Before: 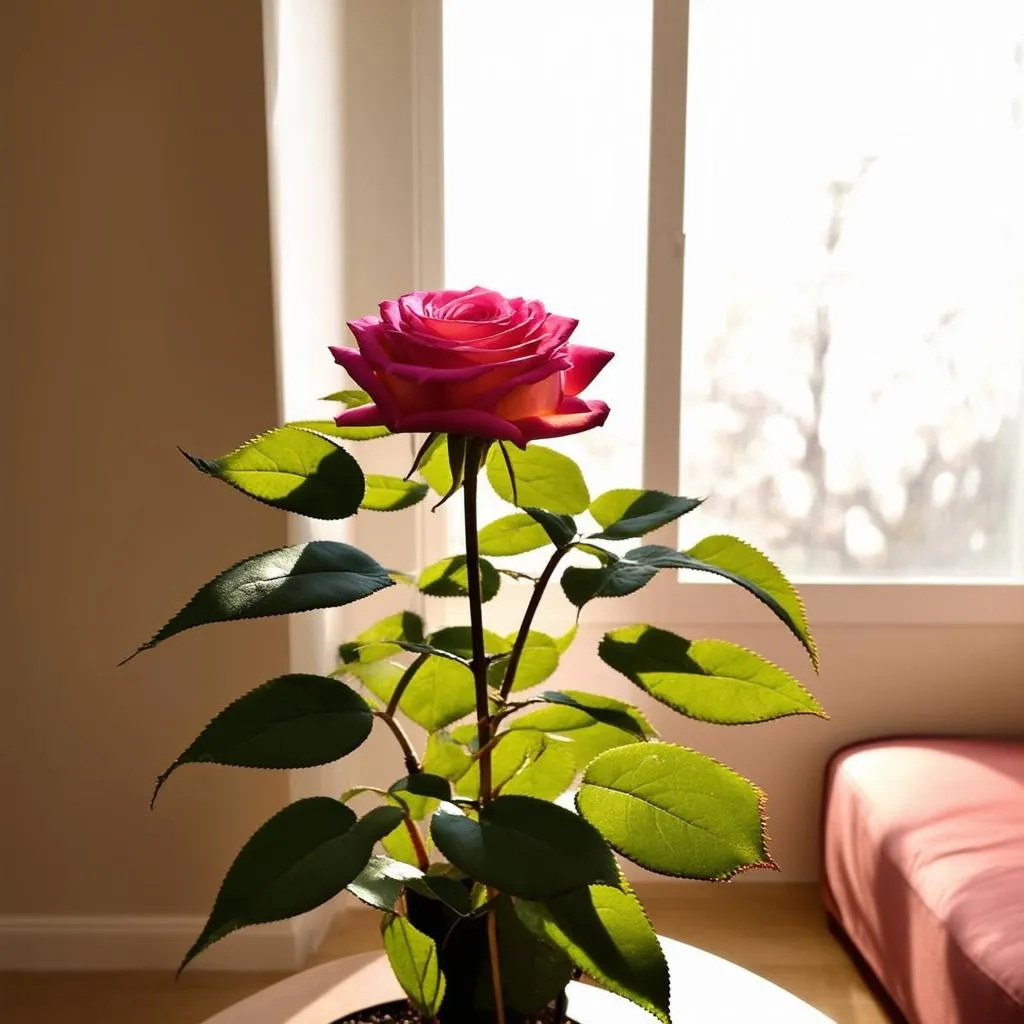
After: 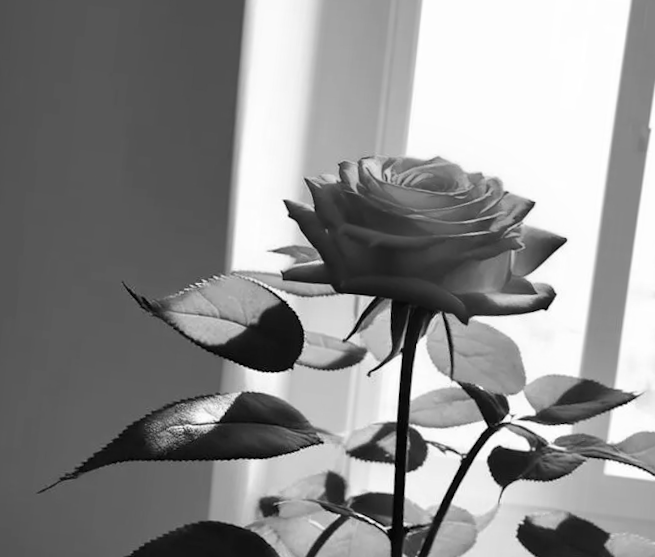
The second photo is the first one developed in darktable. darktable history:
crop and rotate: angle -4.99°, left 2.122%, top 6.945%, right 27.566%, bottom 30.519%
rotate and perspective: rotation 1.57°, crop left 0.018, crop right 0.982, crop top 0.039, crop bottom 0.961
monochrome: a -3.63, b -0.465
